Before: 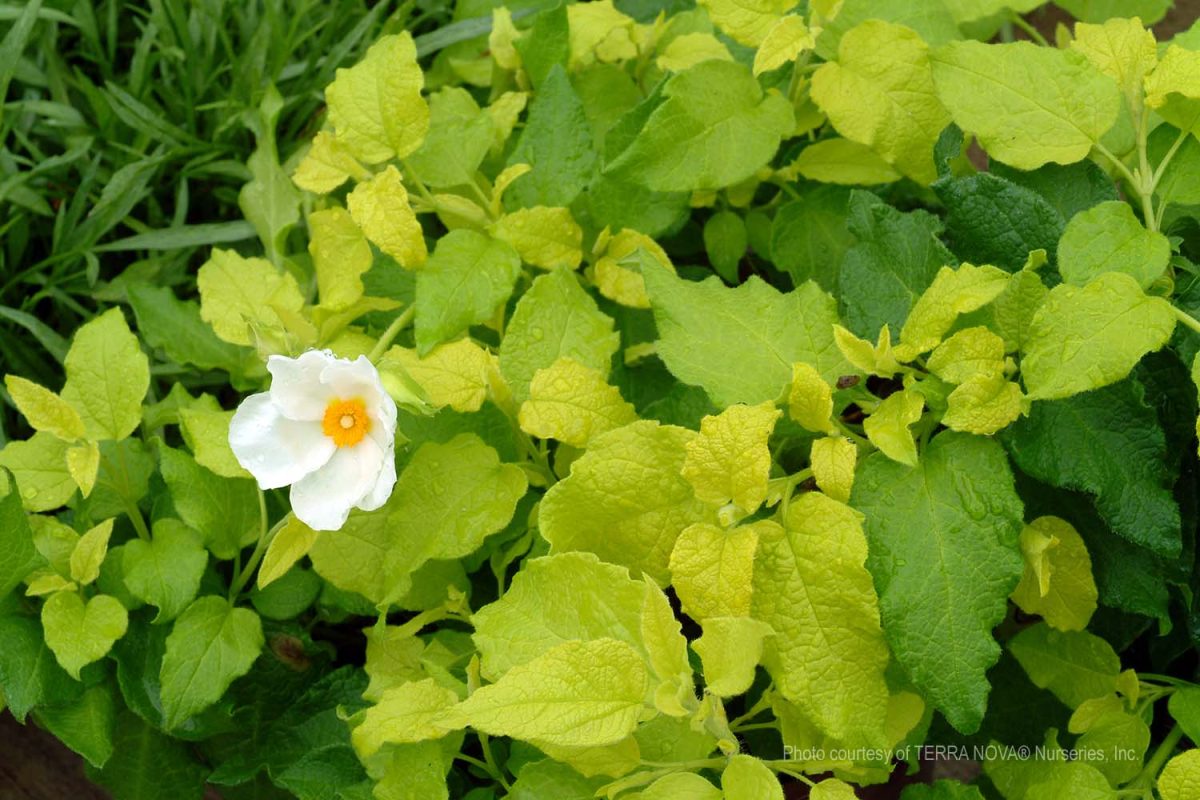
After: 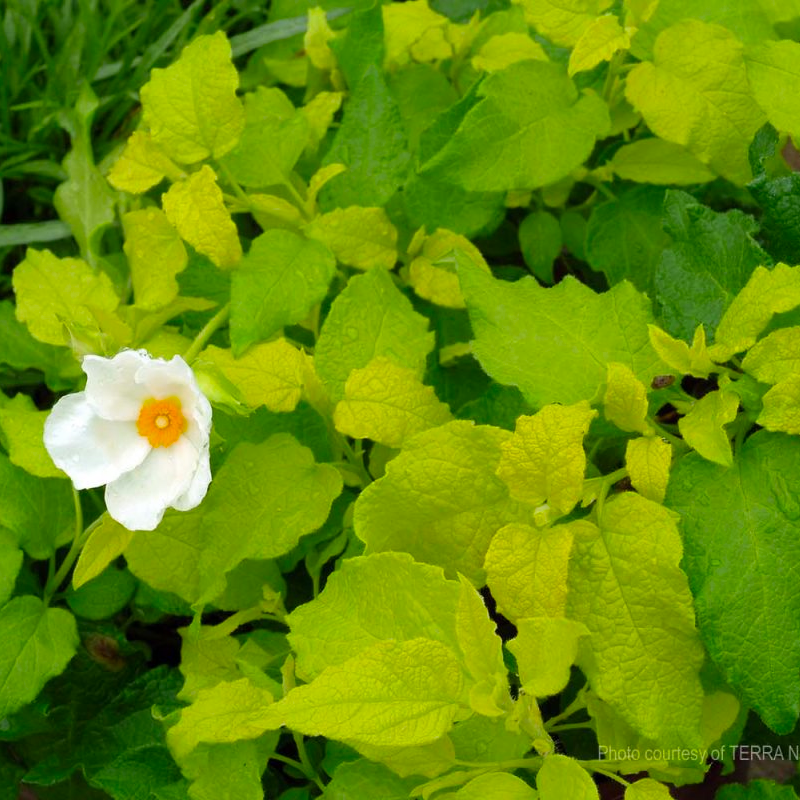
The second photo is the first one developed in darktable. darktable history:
crop and rotate: left 15.446%, right 17.836%
vibrance: vibrance 100%
